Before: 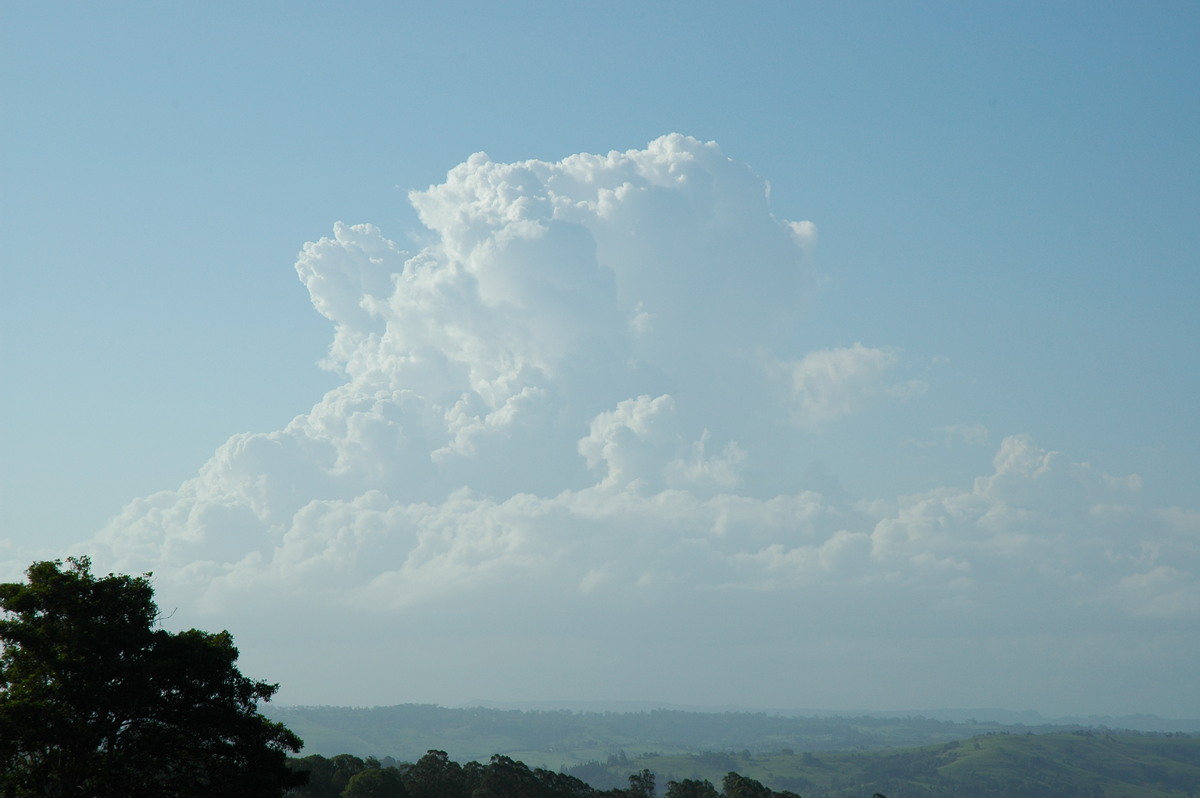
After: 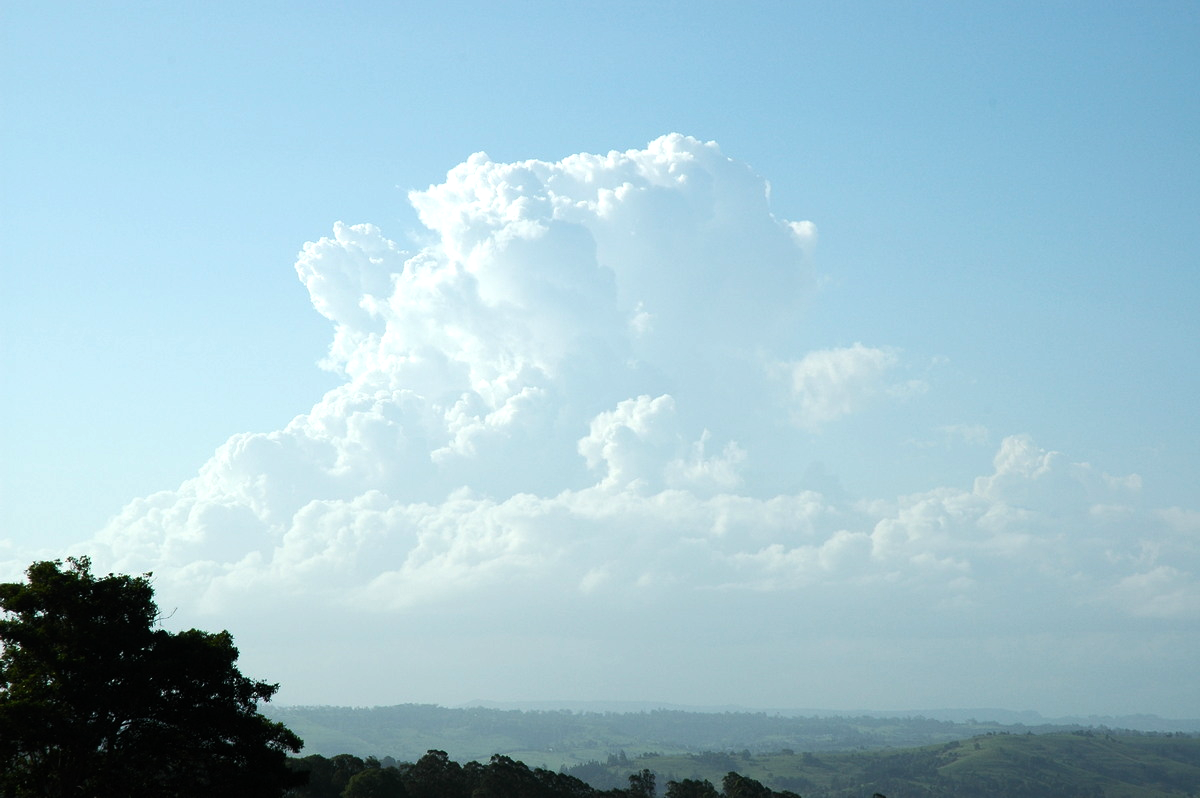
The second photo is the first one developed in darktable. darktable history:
tone equalizer: -8 EV -0.772 EV, -7 EV -0.728 EV, -6 EV -0.57 EV, -5 EV -0.394 EV, -3 EV 0.383 EV, -2 EV 0.6 EV, -1 EV 0.7 EV, +0 EV 0.78 EV, edges refinement/feathering 500, mask exposure compensation -1.57 EV, preserve details no
